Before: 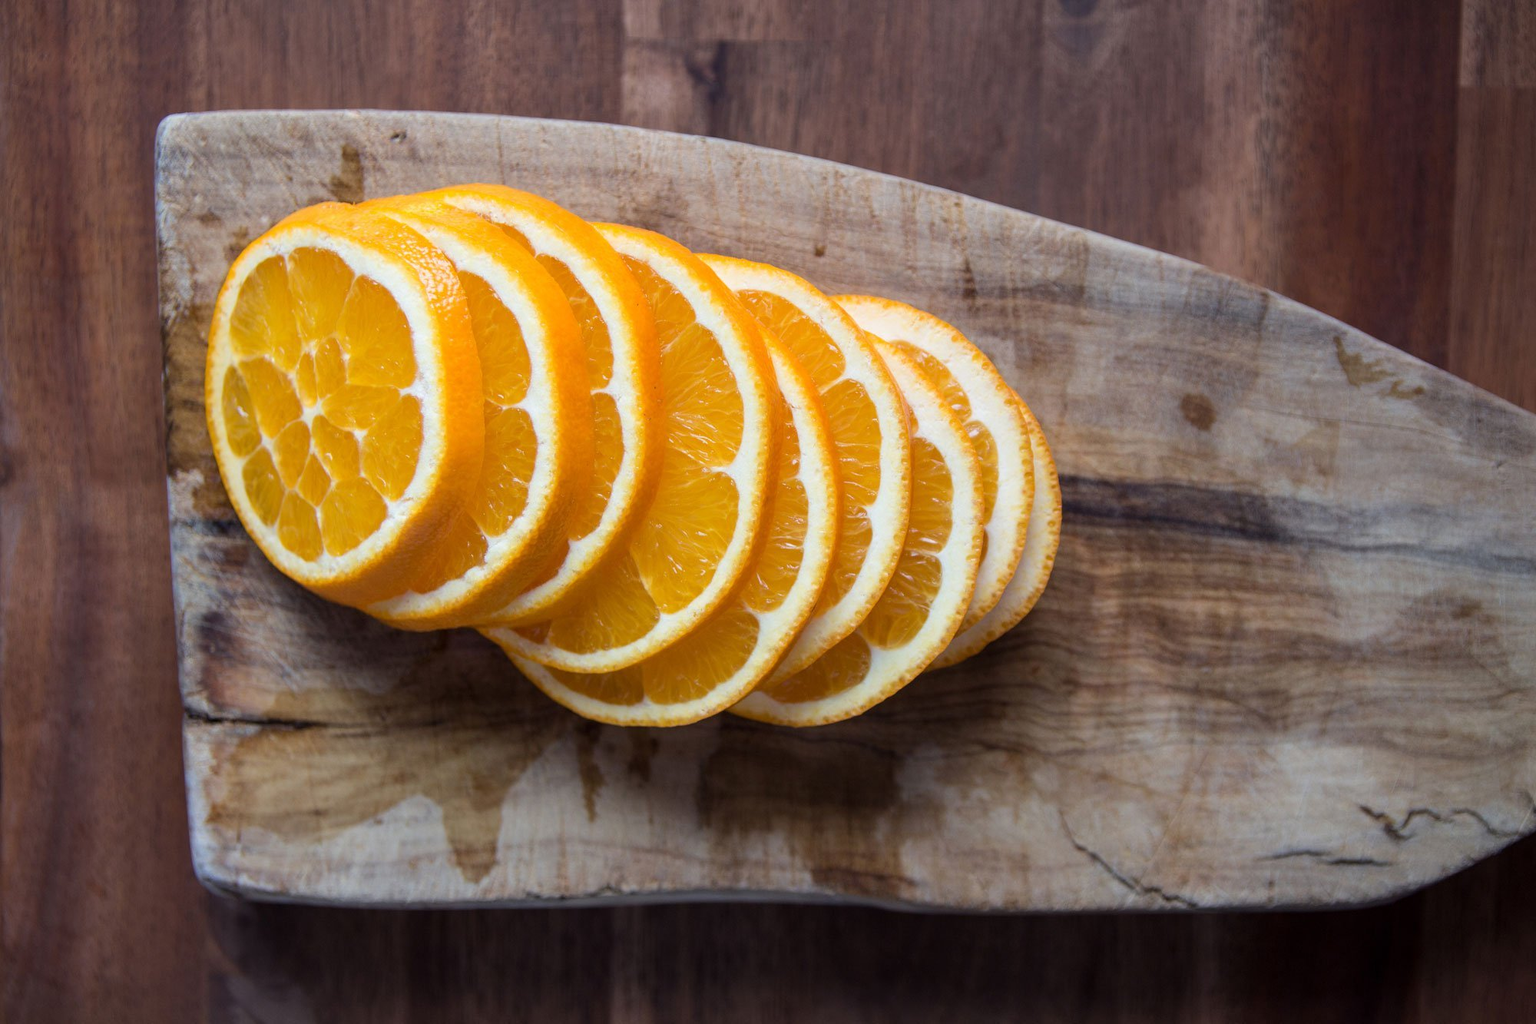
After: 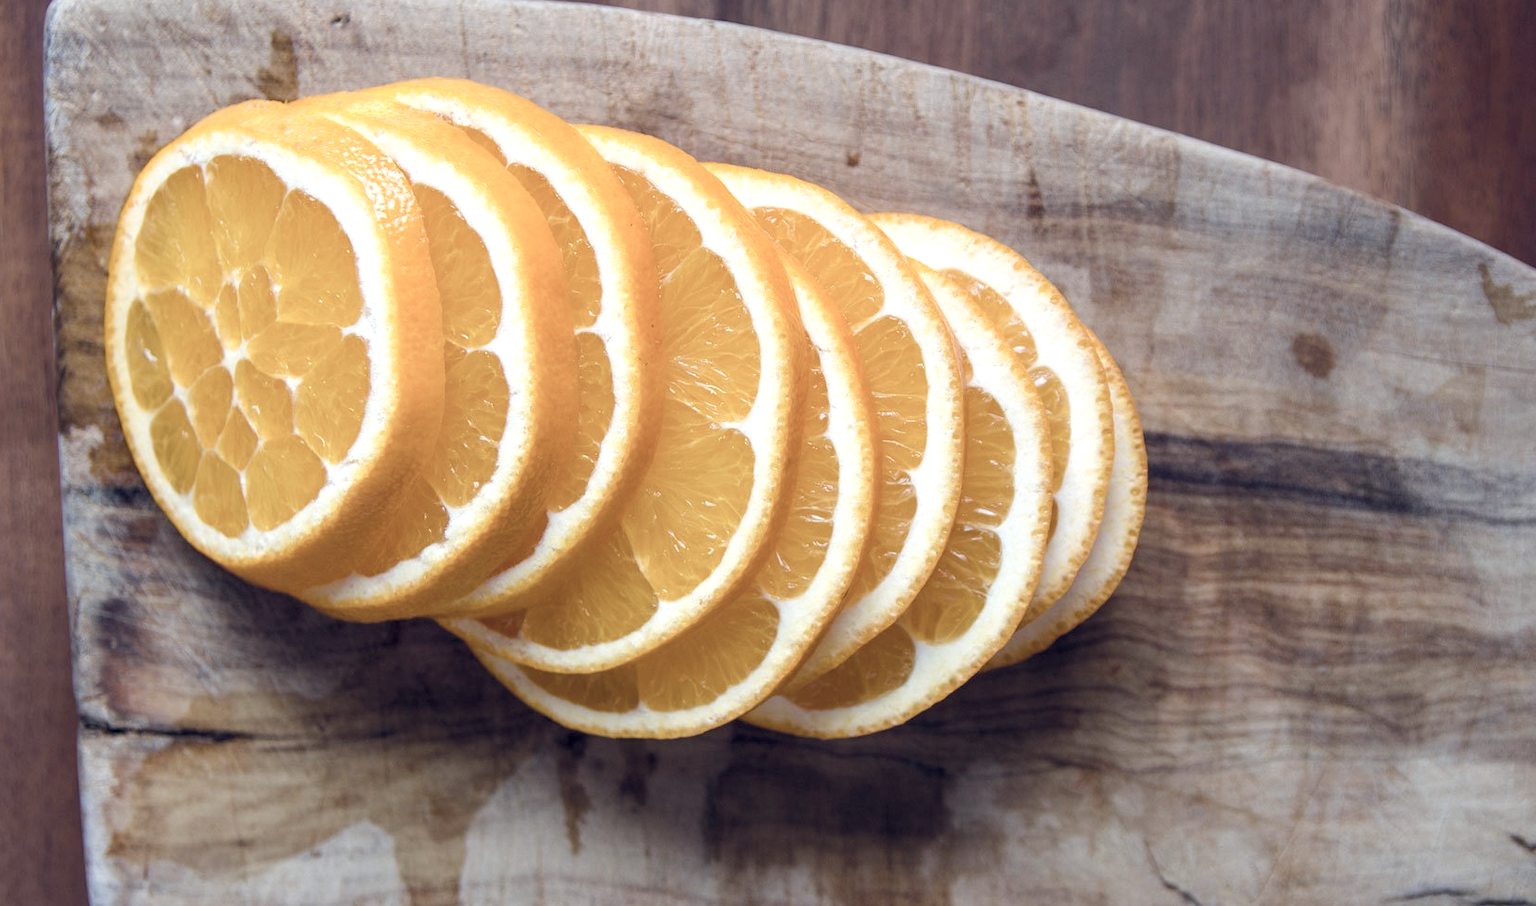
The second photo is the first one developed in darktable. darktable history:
color balance rgb: global offset › chroma 0.134%, global offset › hue 254.18°, perceptual saturation grading › global saturation 20%, perceptual saturation grading › highlights -24.739%, perceptual saturation grading › shadows 50.094%, perceptual brilliance grading › global brilliance 9.497%, perceptual brilliance grading › shadows 14.452%
crop: left 7.763%, top 11.711%, right 10.04%, bottom 15.463%
color correction: highlights b* 0.028, saturation 0.553
